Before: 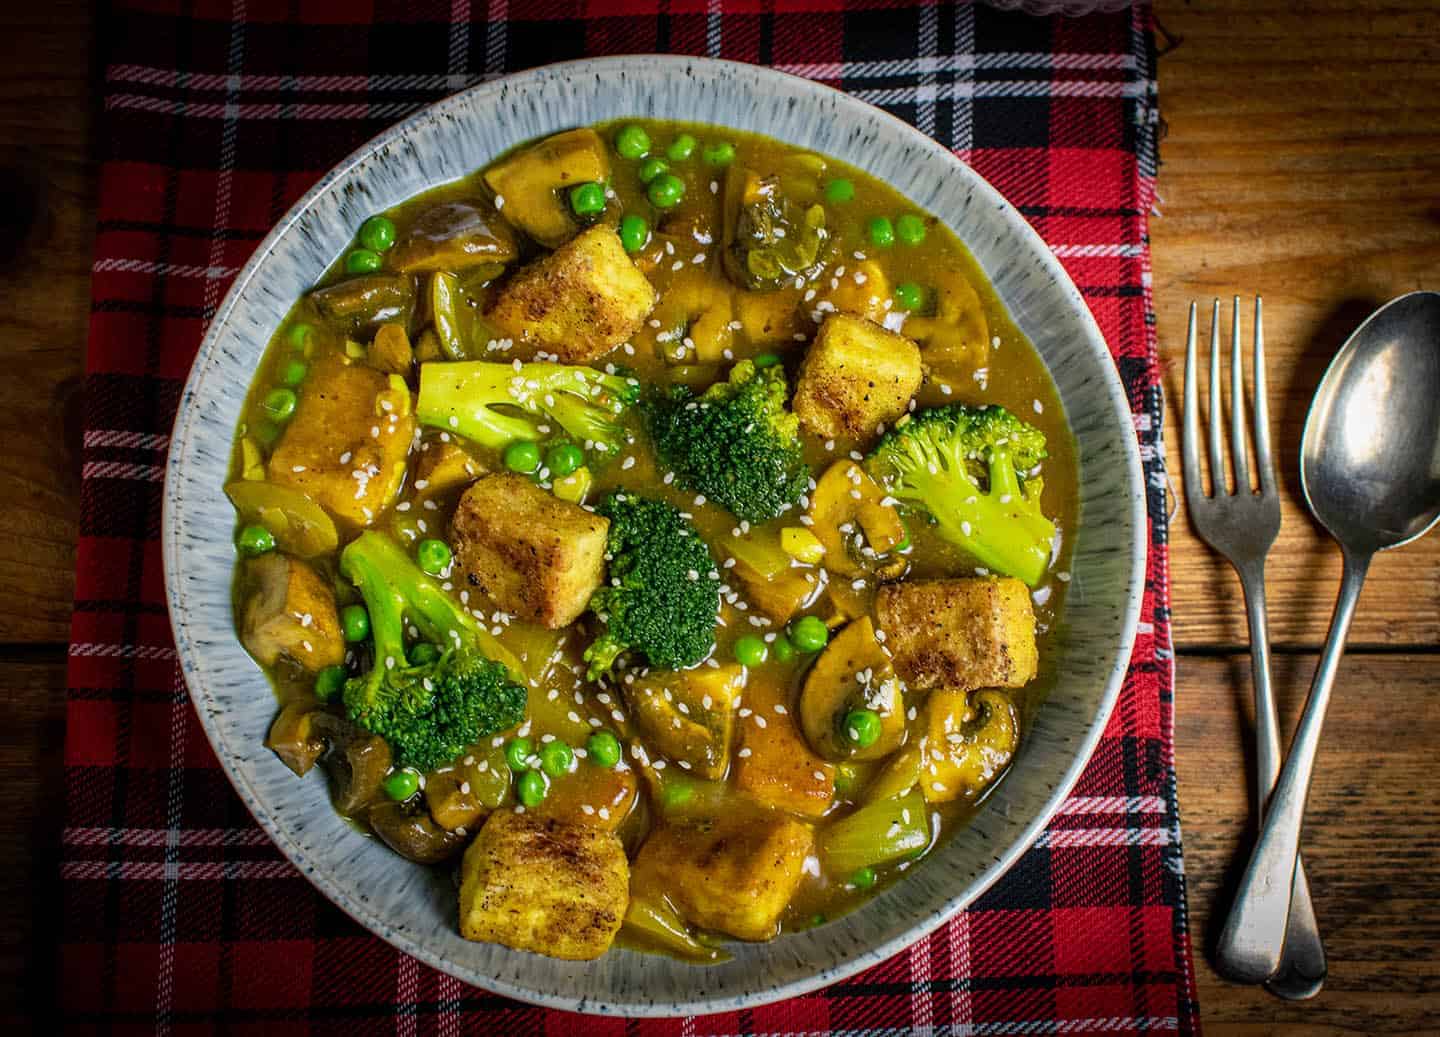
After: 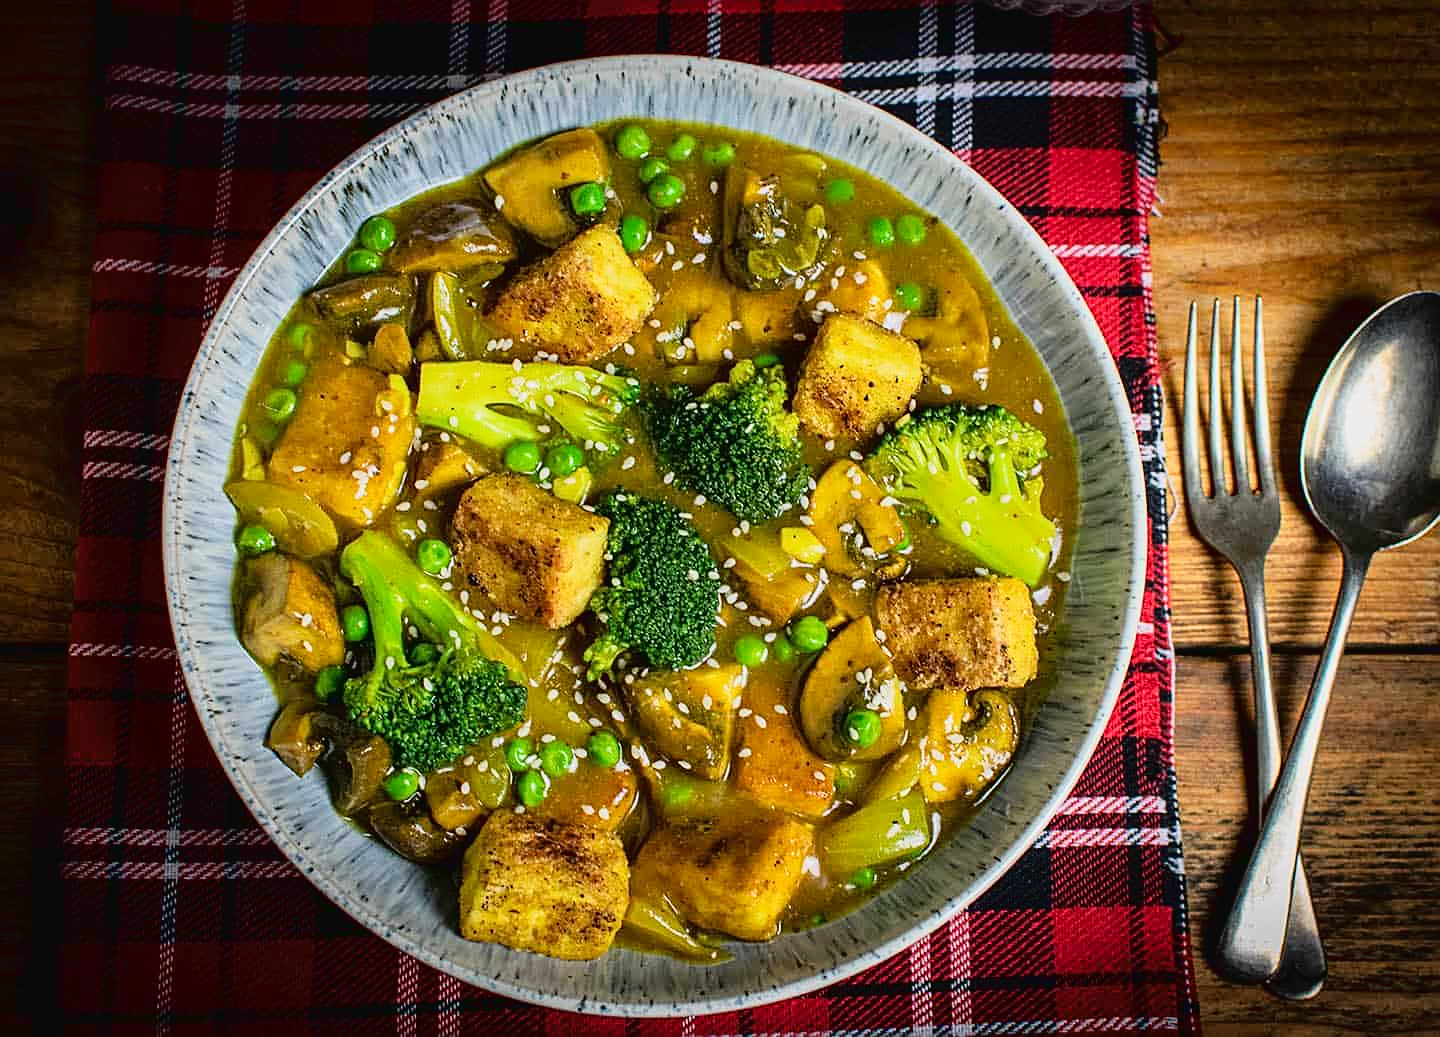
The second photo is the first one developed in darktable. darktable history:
tone curve: curves: ch0 [(0, 0.022) (0.114, 0.088) (0.282, 0.316) (0.446, 0.511) (0.613, 0.693) (0.786, 0.843) (0.999, 0.949)]; ch1 [(0, 0) (0.395, 0.343) (0.463, 0.427) (0.486, 0.474) (0.503, 0.5) (0.535, 0.522) (0.555, 0.546) (0.594, 0.614) (0.755, 0.793) (1, 1)]; ch2 [(0, 0) (0.369, 0.388) (0.449, 0.431) (0.501, 0.5) (0.528, 0.517) (0.561, 0.59) (0.612, 0.646) (0.697, 0.721) (1, 1)], color space Lab, linked channels, preserve colors none
sharpen: on, module defaults
